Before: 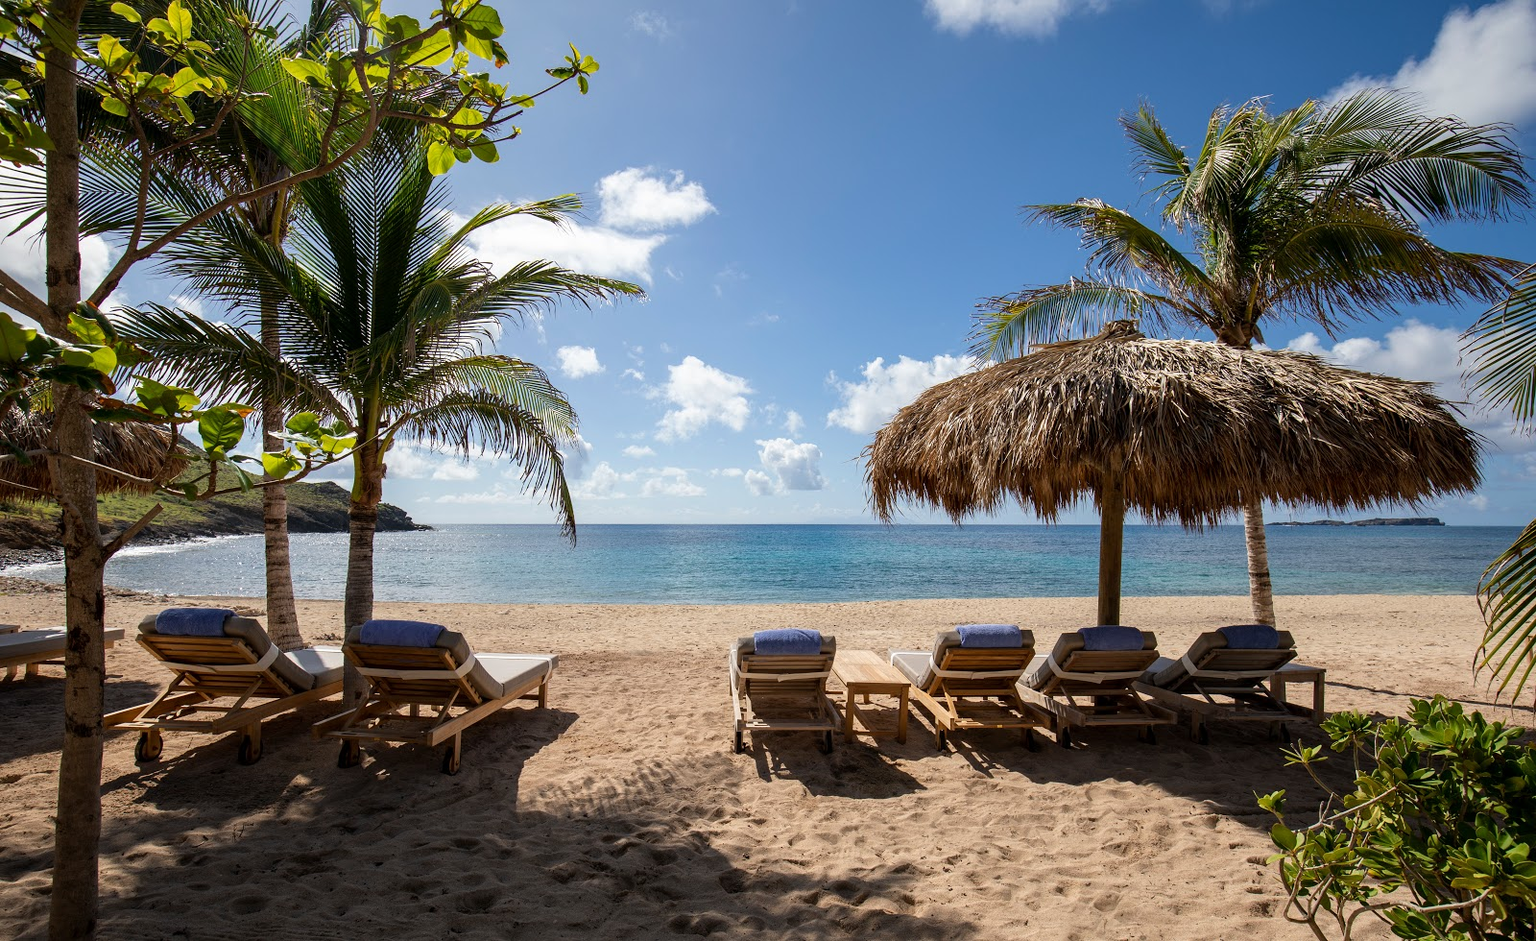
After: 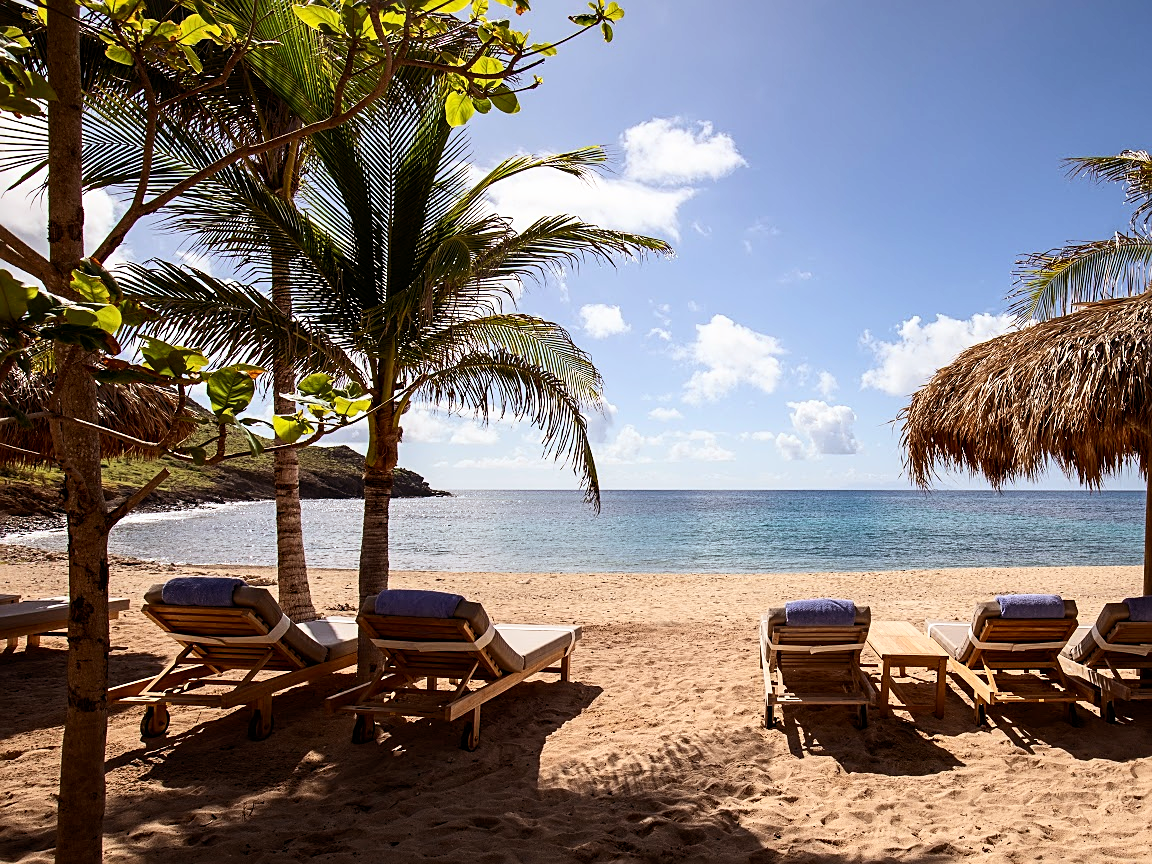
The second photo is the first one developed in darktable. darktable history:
contrast brightness saturation: contrast 0.24, brightness 0.09
sharpen: on, module defaults
crop: top 5.803%, right 27.864%, bottom 5.804%
rgb levels: mode RGB, independent channels, levels [[0, 0.5, 1], [0, 0.521, 1], [0, 0.536, 1]]
